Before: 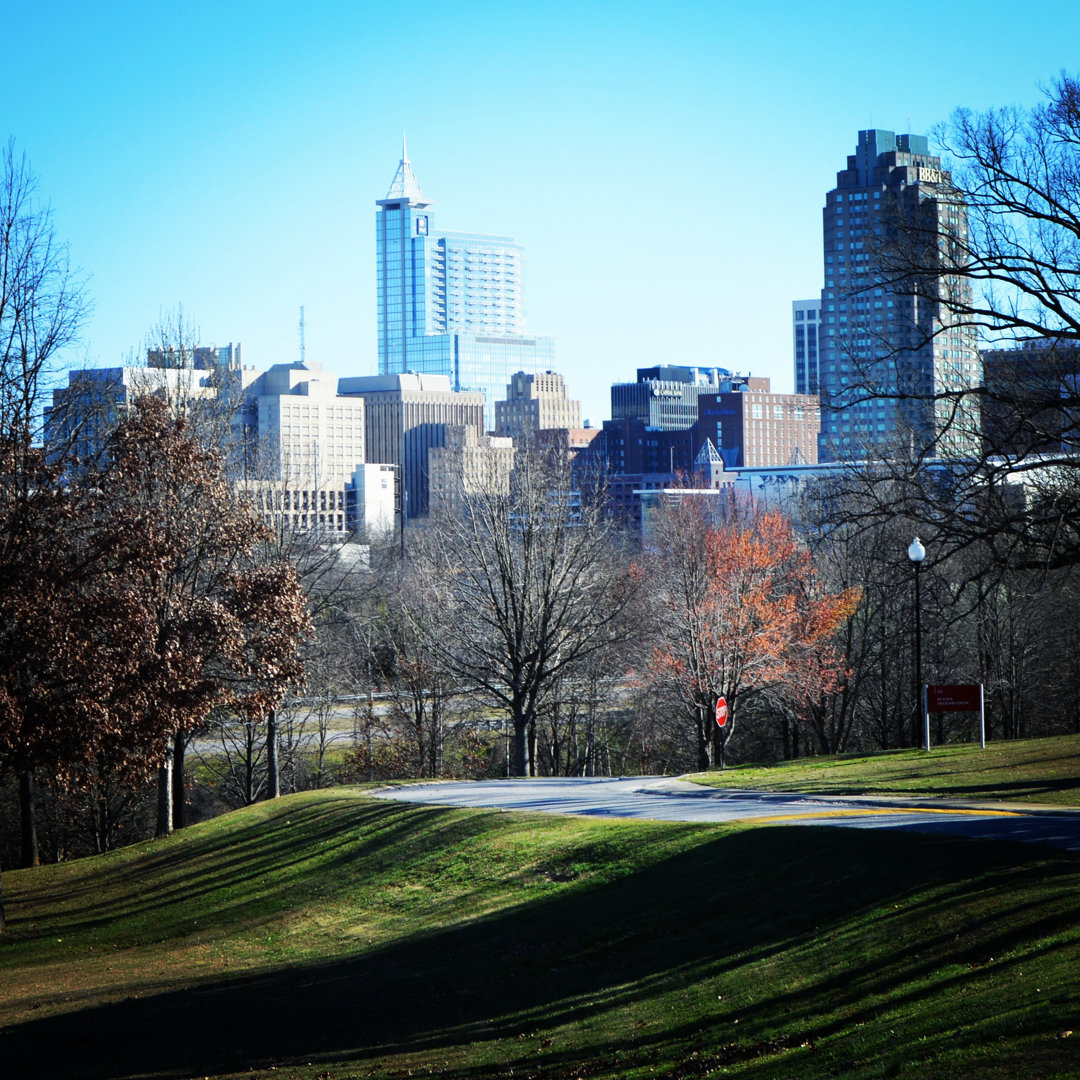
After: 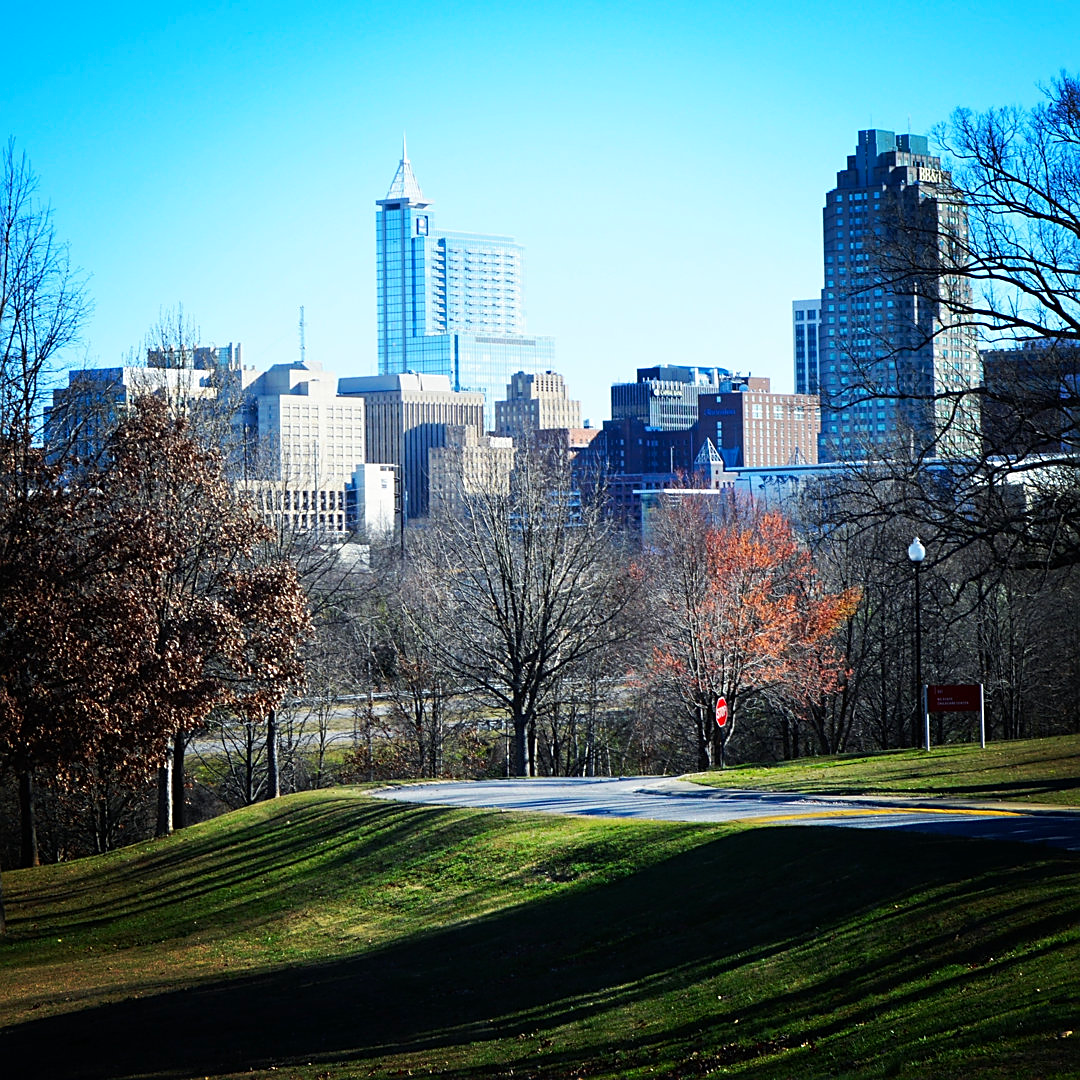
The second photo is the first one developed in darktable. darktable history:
sharpen: on, module defaults
contrast brightness saturation: contrast 0.04, saturation 0.16
